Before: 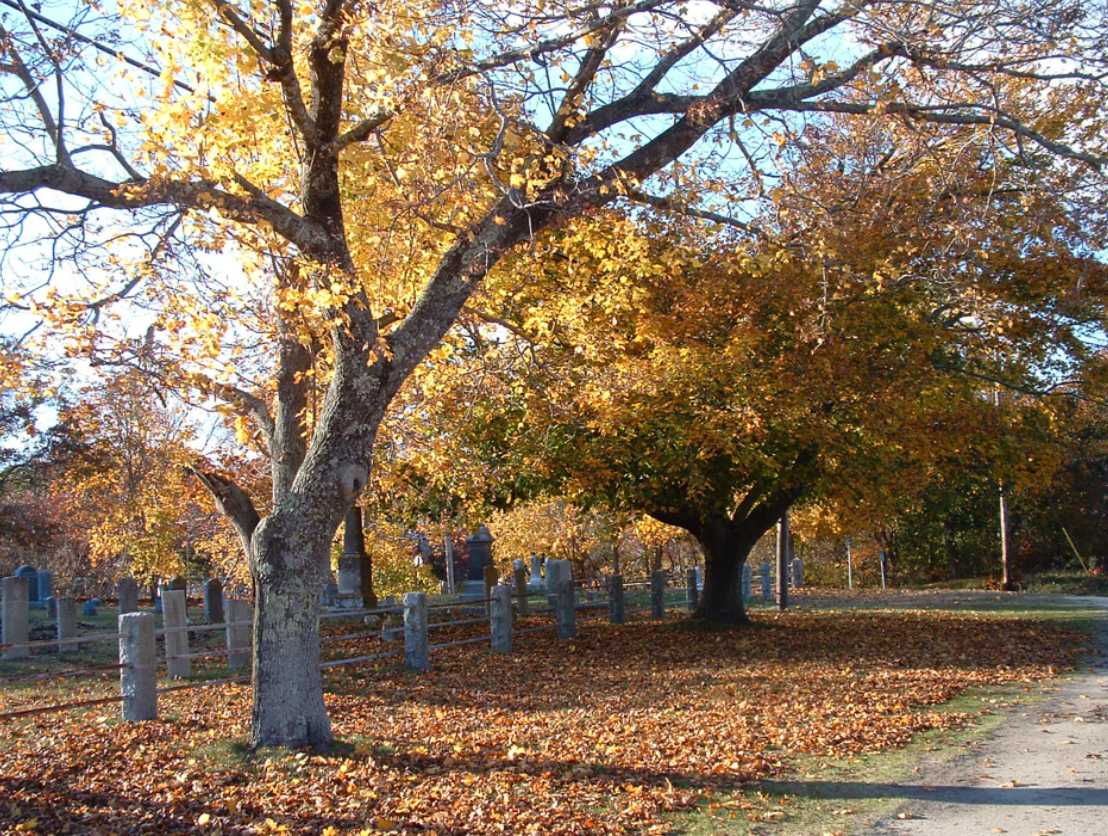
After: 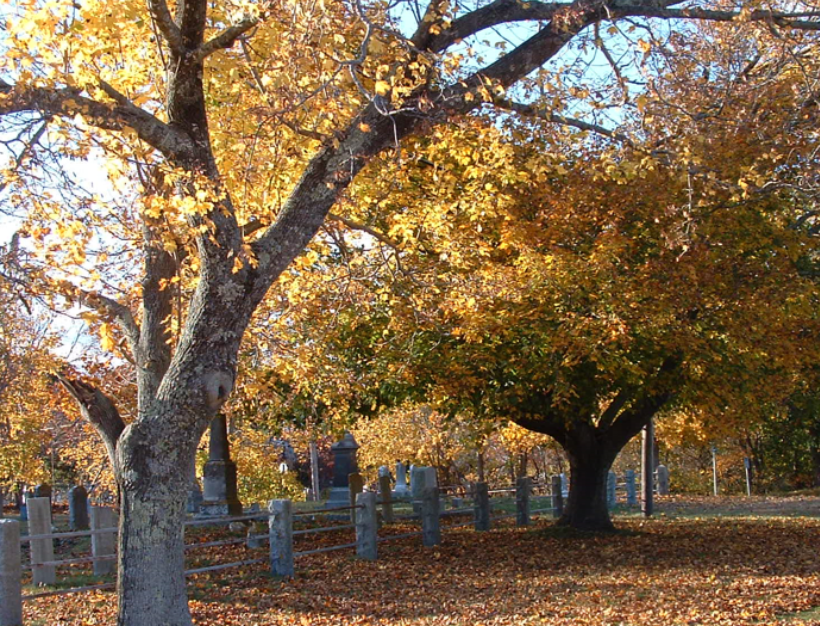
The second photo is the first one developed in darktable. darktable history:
crop and rotate: left 12.221%, top 11.336%, right 13.718%, bottom 13.722%
